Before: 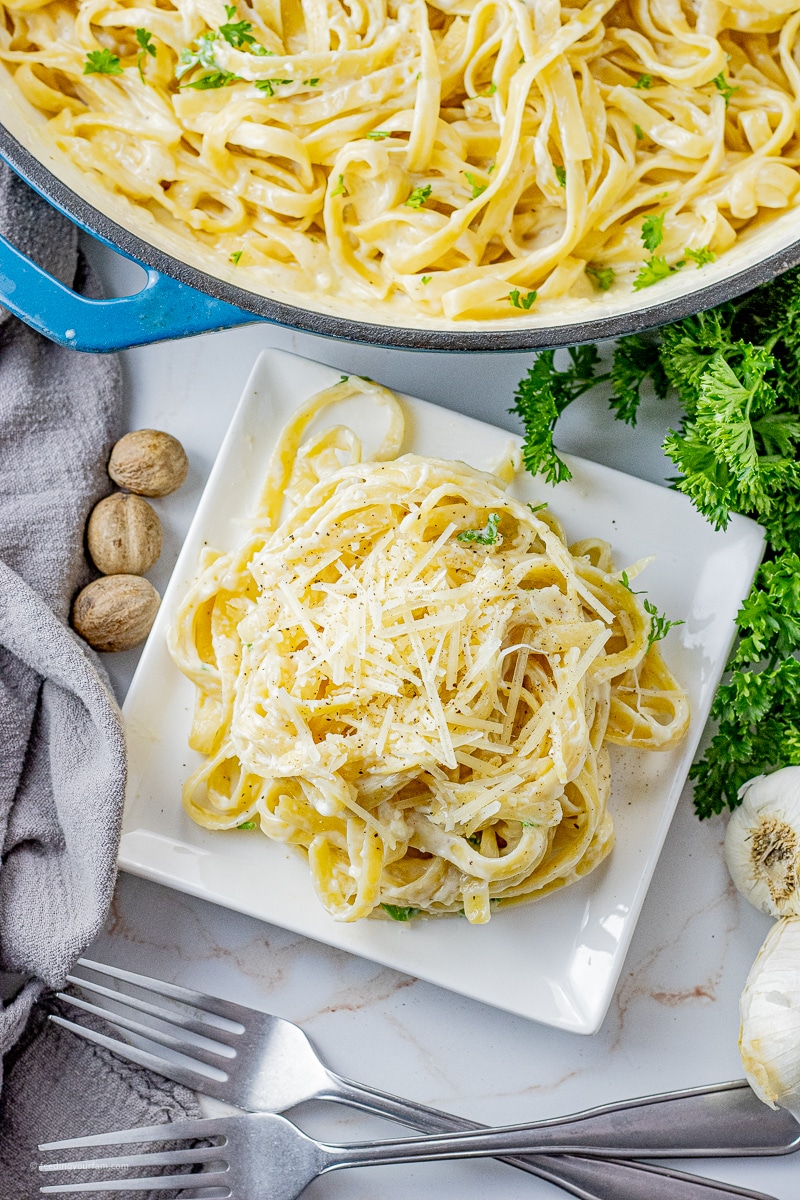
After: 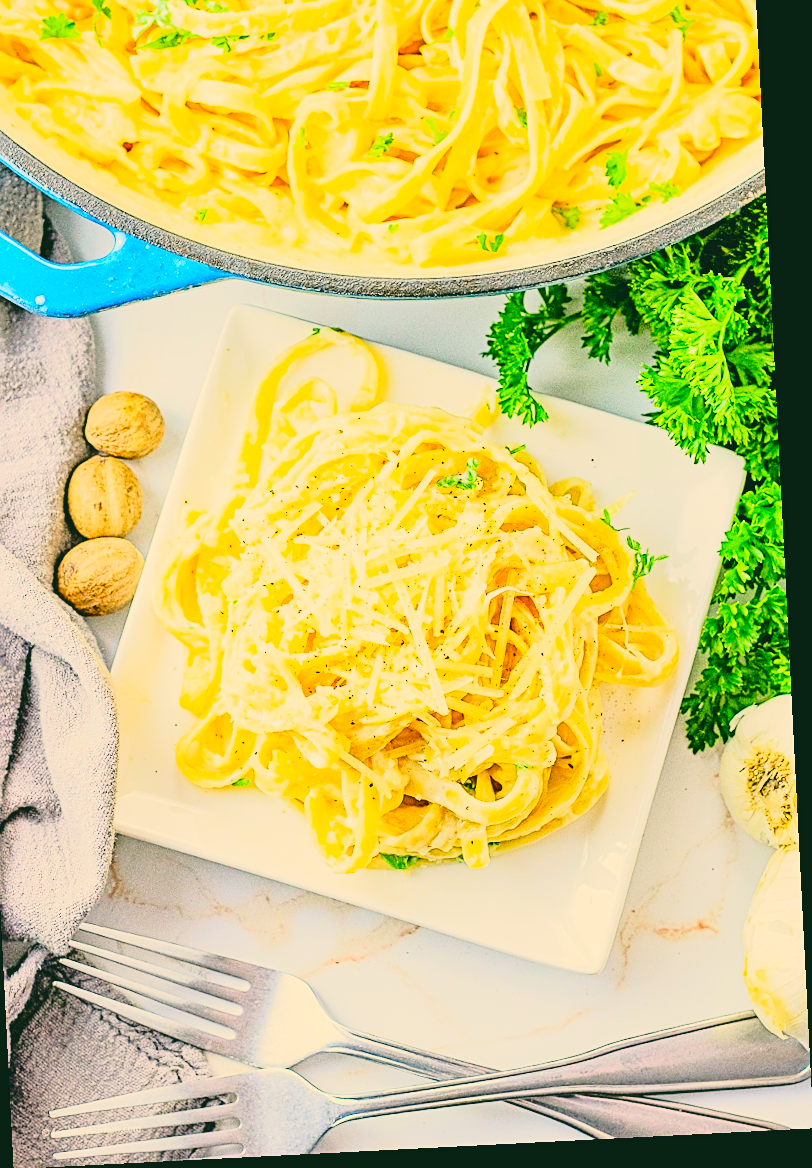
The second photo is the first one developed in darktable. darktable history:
exposure: black level correction 0, exposure 1.101 EV, compensate exposure bias true, compensate highlight preservation false
contrast brightness saturation: contrast -0.209, saturation 0.187
tone equalizer: edges refinement/feathering 500, mask exposure compensation -1.57 EV, preserve details no
crop and rotate: angle 2.92°, left 5.497%, top 5.713%
sharpen: on, module defaults
color correction: highlights a* 4.87, highlights b* 23.63, shadows a* -15.72, shadows b* 3.85
base curve: curves: ch0 [(0, 0) (0.028, 0.03) (0.121, 0.232) (0.46, 0.748) (0.859, 0.968) (1, 1)]
